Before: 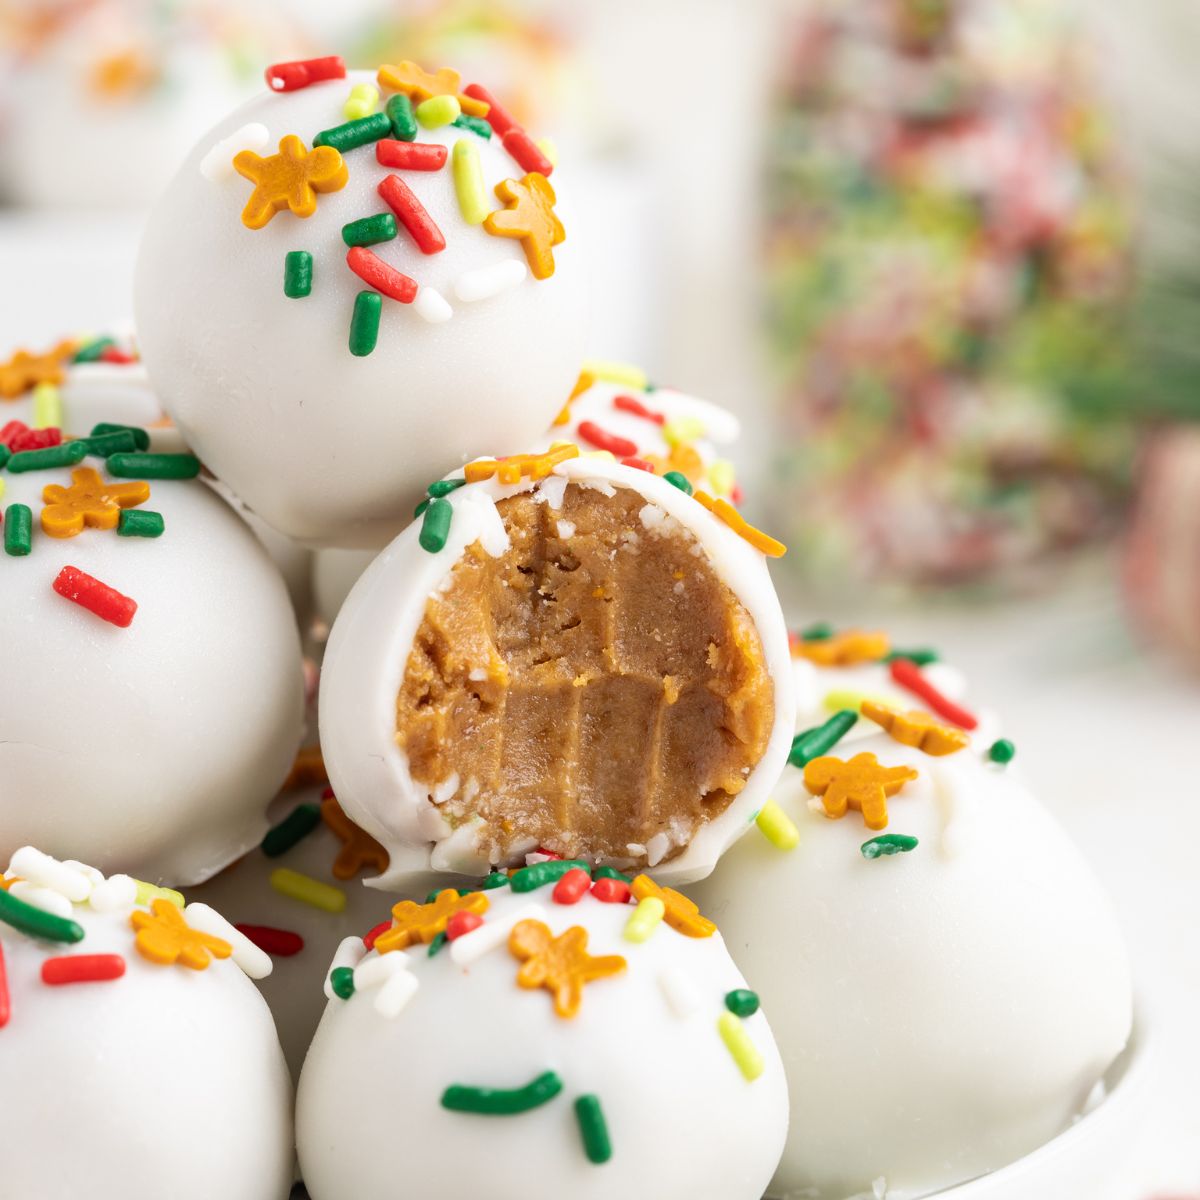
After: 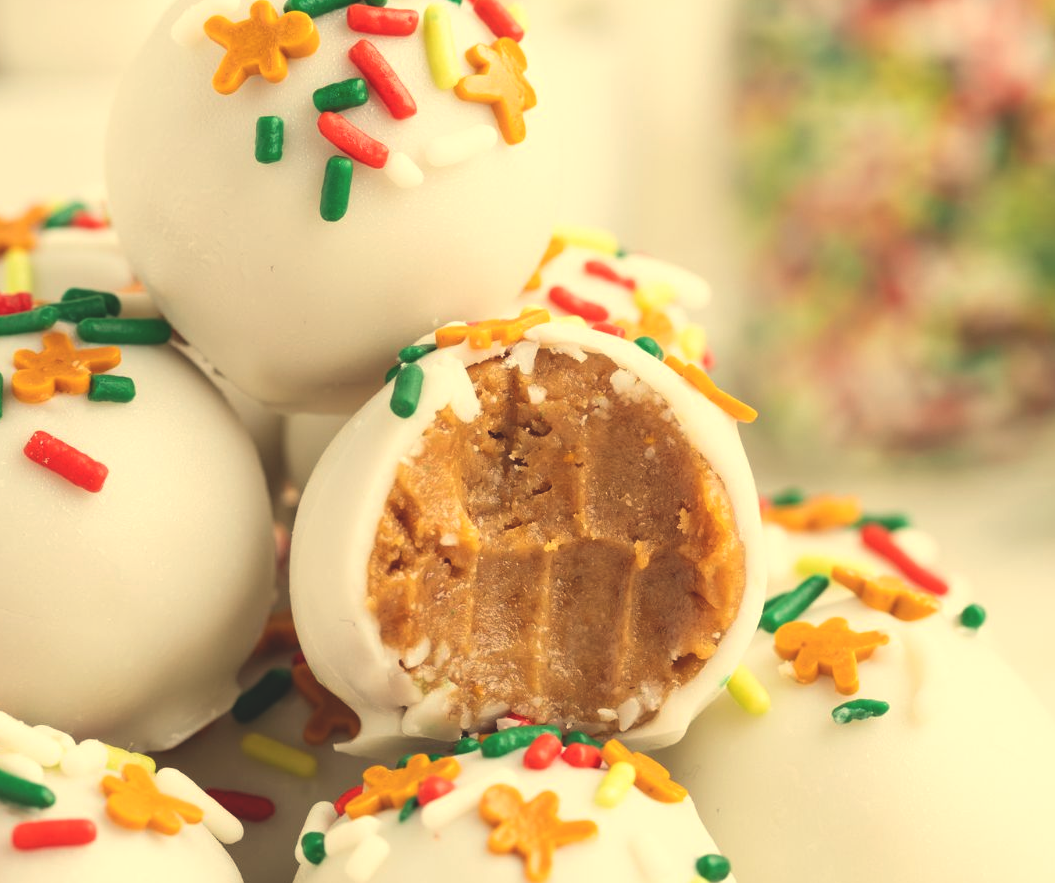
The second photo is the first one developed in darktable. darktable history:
exposure: black level correction -0.015, compensate highlight preservation false
crop and rotate: left 2.425%, top 11.305%, right 9.6%, bottom 15.08%
white balance: red 1.08, blue 0.791
